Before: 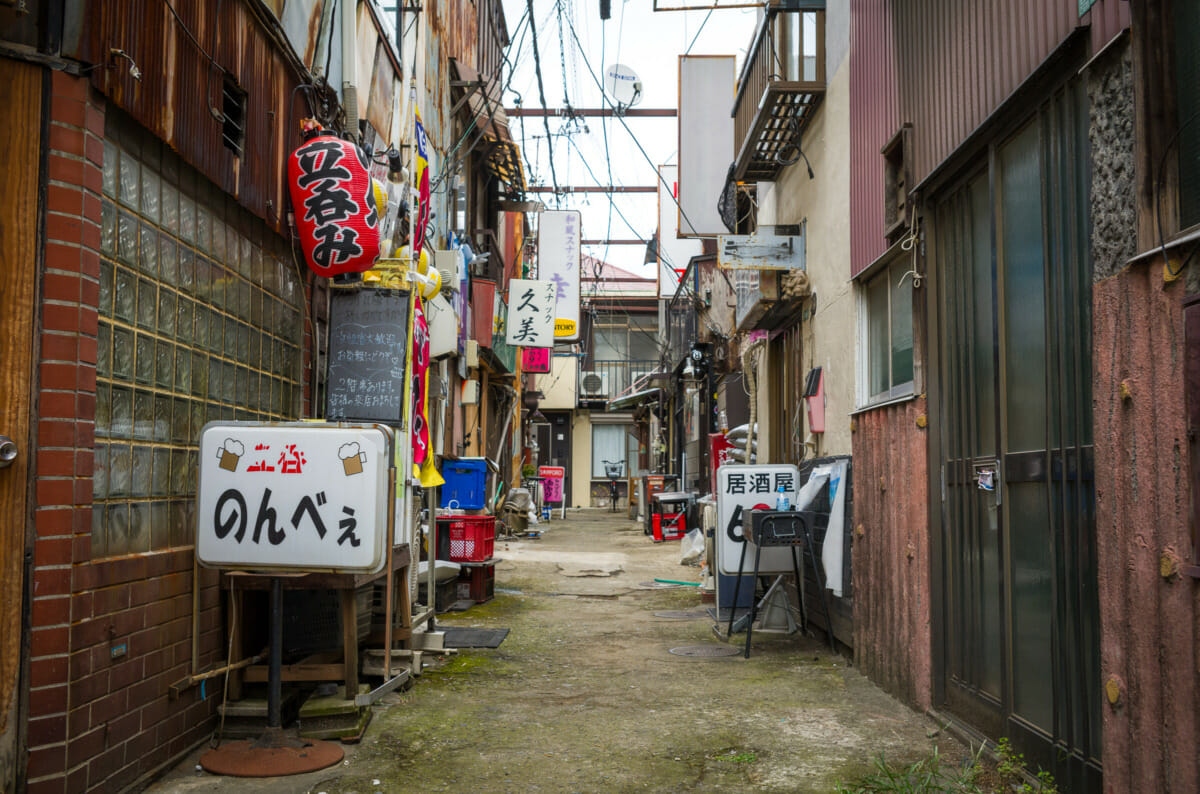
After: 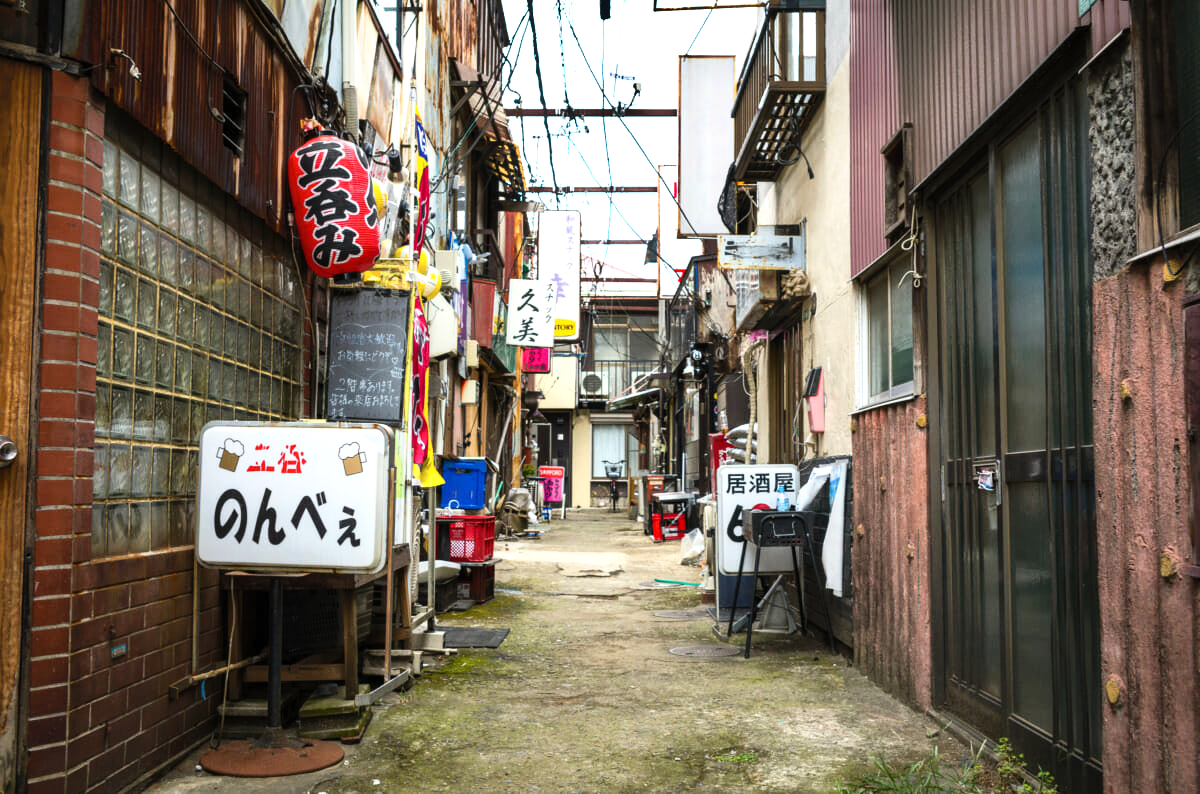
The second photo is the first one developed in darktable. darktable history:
shadows and highlights: radius 102.05, shadows 50.37, highlights -64.98, soften with gaussian
tone curve: curves: ch0 [(0, 0) (0.003, 0.009) (0.011, 0.019) (0.025, 0.034) (0.044, 0.057) (0.069, 0.082) (0.1, 0.104) (0.136, 0.131) (0.177, 0.165) (0.224, 0.212) (0.277, 0.279) (0.335, 0.342) (0.399, 0.401) (0.468, 0.477) (0.543, 0.572) (0.623, 0.675) (0.709, 0.772) (0.801, 0.85) (0.898, 0.942) (1, 1)], color space Lab, independent channels
tone equalizer: -8 EV -0.77 EV, -7 EV -0.728 EV, -6 EV -0.625 EV, -5 EV -0.418 EV, -3 EV 0.366 EV, -2 EV 0.6 EV, -1 EV 0.674 EV, +0 EV 0.76 EV
